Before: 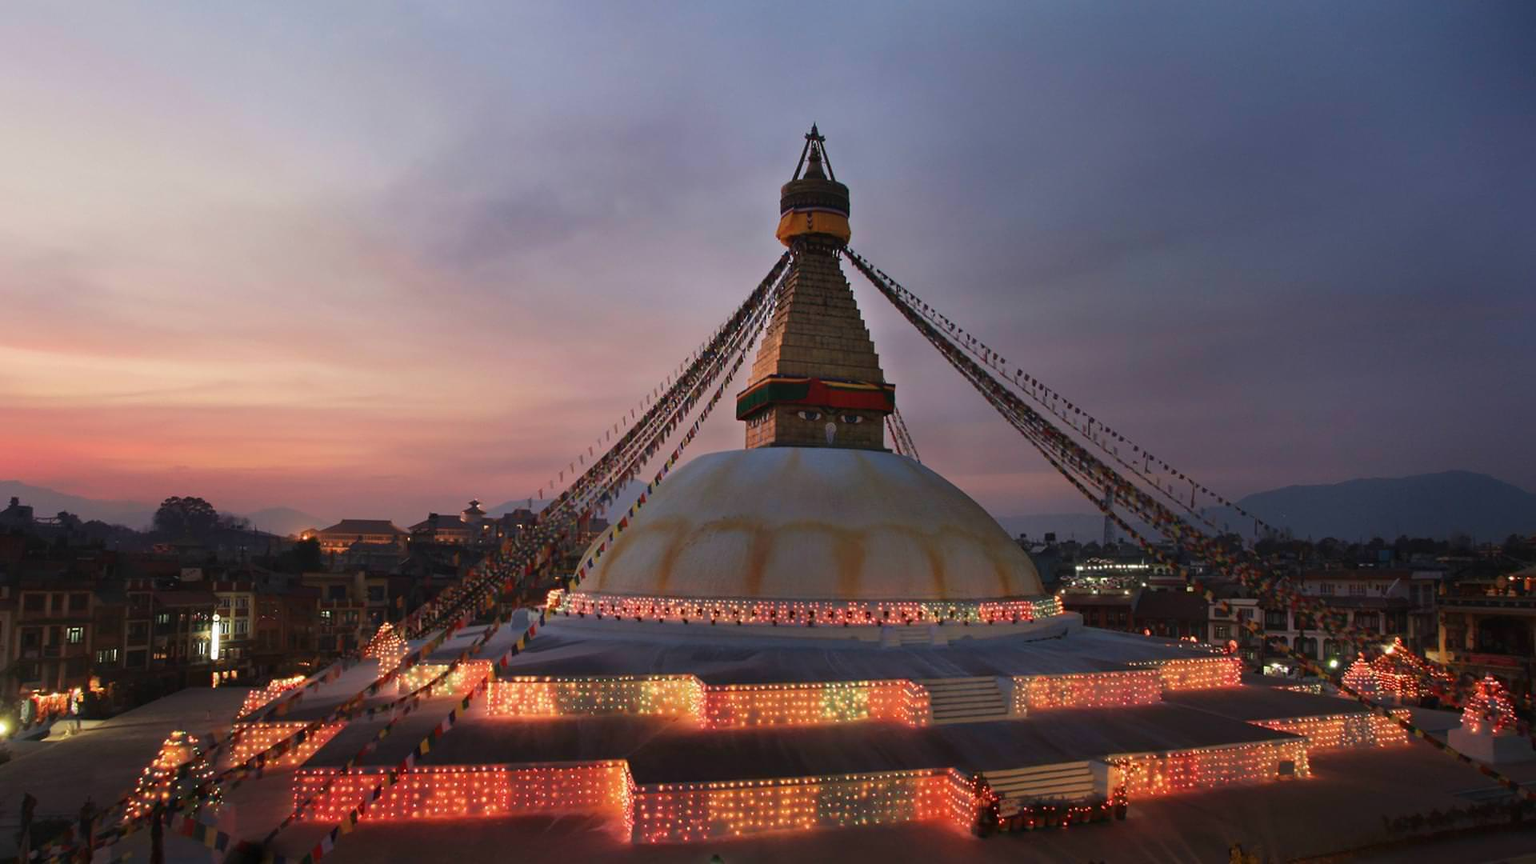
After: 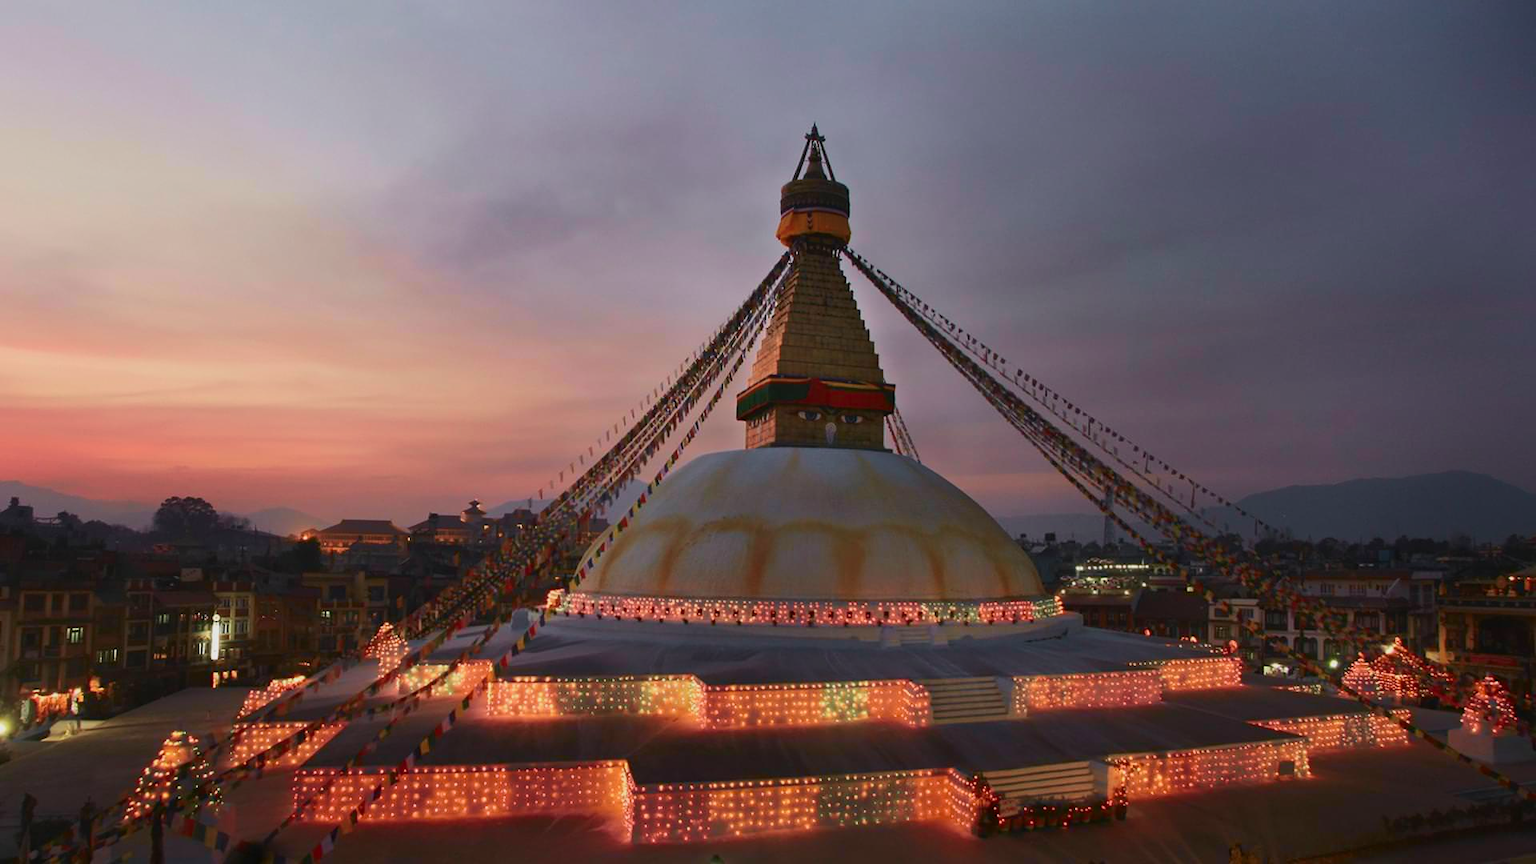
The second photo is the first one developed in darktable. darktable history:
tone curve: curves: ch0 [(0, 0.014) (0.036, 0.047) (0.15, 0.156) (0.27, 0.258) (0.511, 0.506) (0.761, 0.741) (1, 0.919)]; ch1 [(0, 0) (0.179, 0.173) (0.322, 0.32) (0.429, 0.431) (0.502, 0.5) (0.519, 0.522) (0.562, 0.575) (0.631, 0.65) (0.72, 0.692) (1, 1)]; ch2 [(0, 0) (0.29, 0.295) (0.404, 0.436) (0.497, 0.498) (0.533, 0.556) (0.599, 0.607) (0.696, 0.707) (1, 1)], color space Lab, independent channels, preserve colors none
